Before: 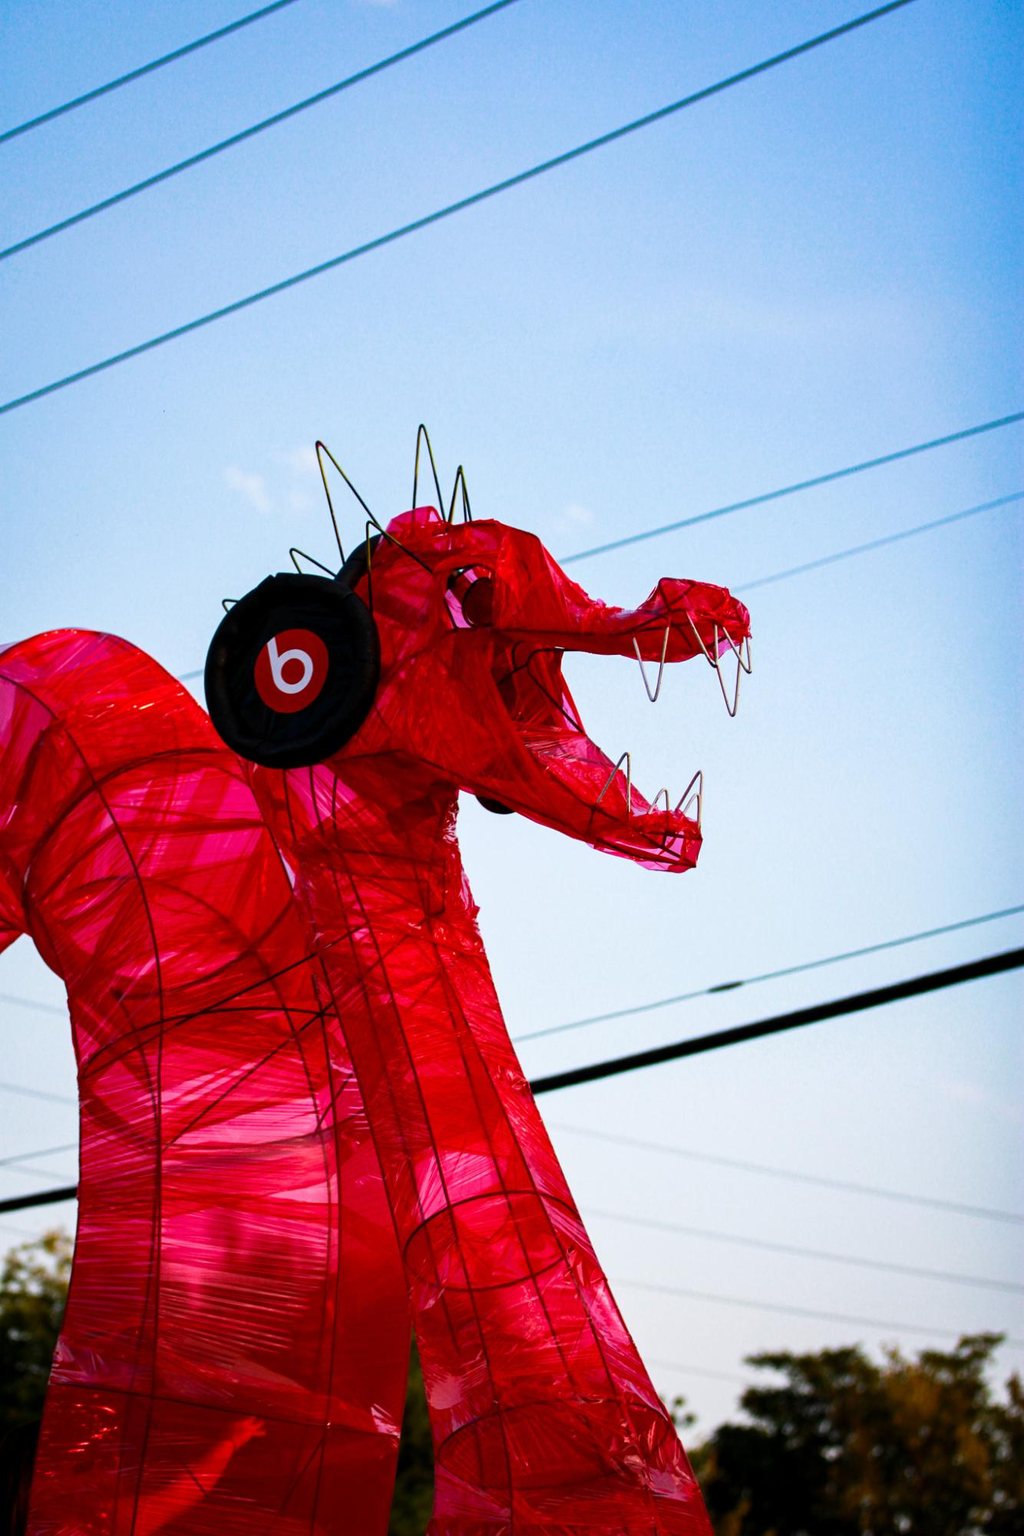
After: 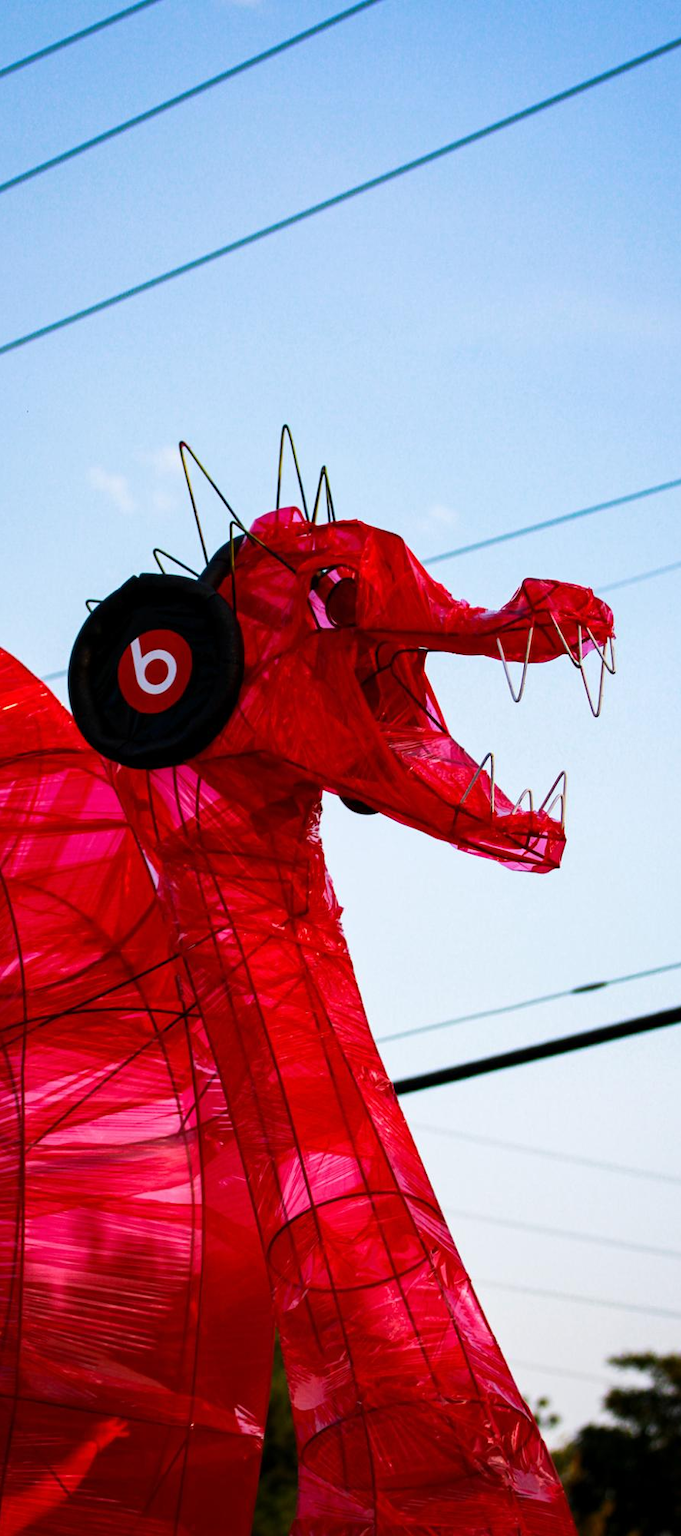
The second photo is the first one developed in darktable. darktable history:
crop and rotate: left 13.35%, right 20.048%
